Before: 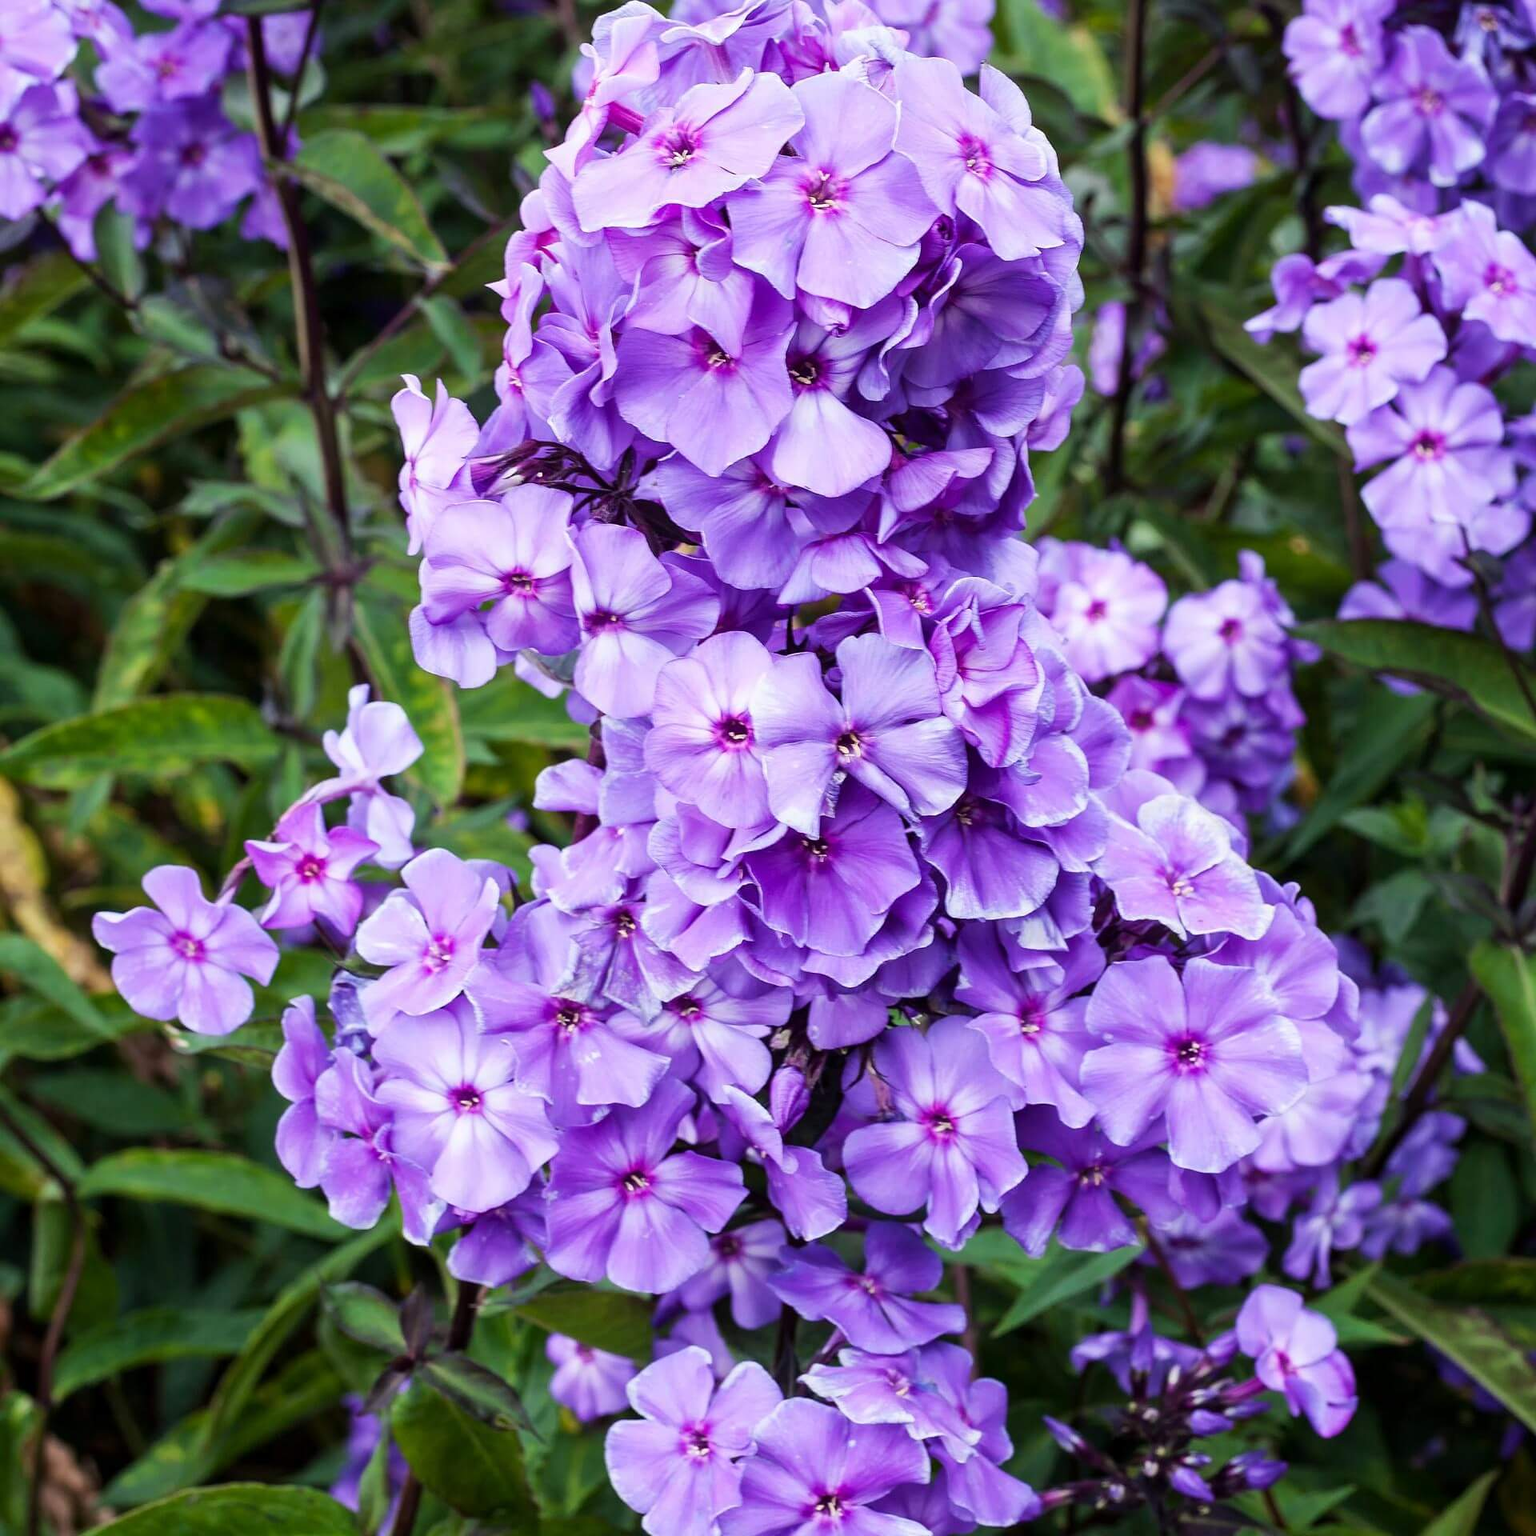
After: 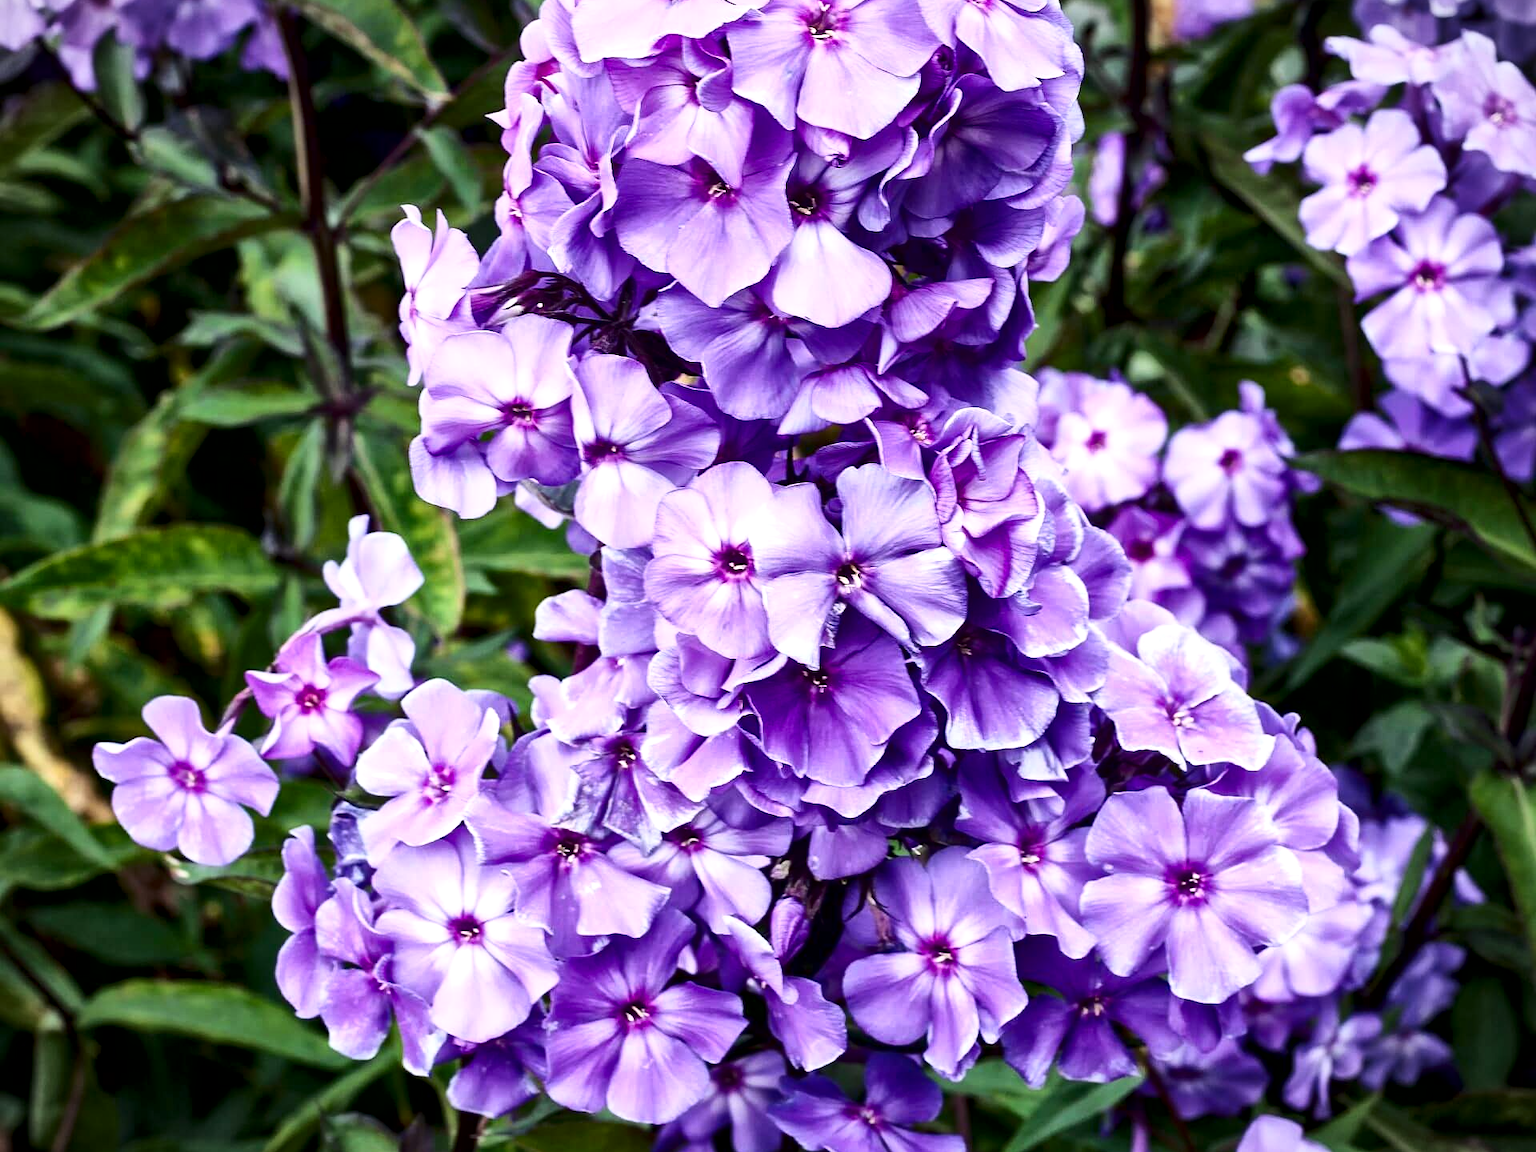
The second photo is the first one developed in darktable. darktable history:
tone curve: curves: ch0 [(0, 0) (0.004, 0.001) (0.133, 0.078) (0.325, 0.241) (0.832, 0.917) (1, 1)], color space Lab, independent channels, preserve colors none
local contrast: mode bilateral grid, contrast 20, coarseness 51, detail 171%, midtone range 0.2
vignetting: fall-off start 97.23%, brightness -0.295, width/height ratio 1.186
crop: top 11.043%, bottom 13.87%
